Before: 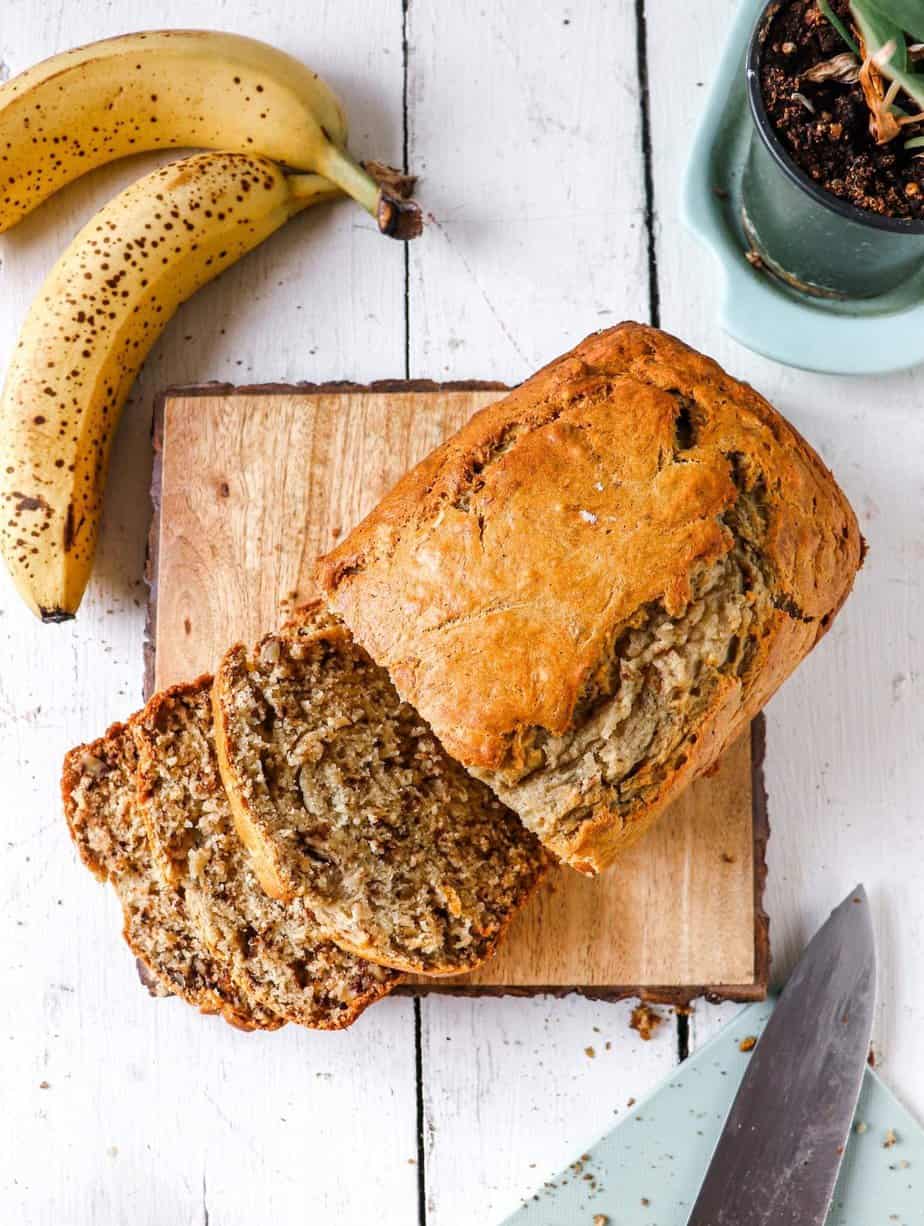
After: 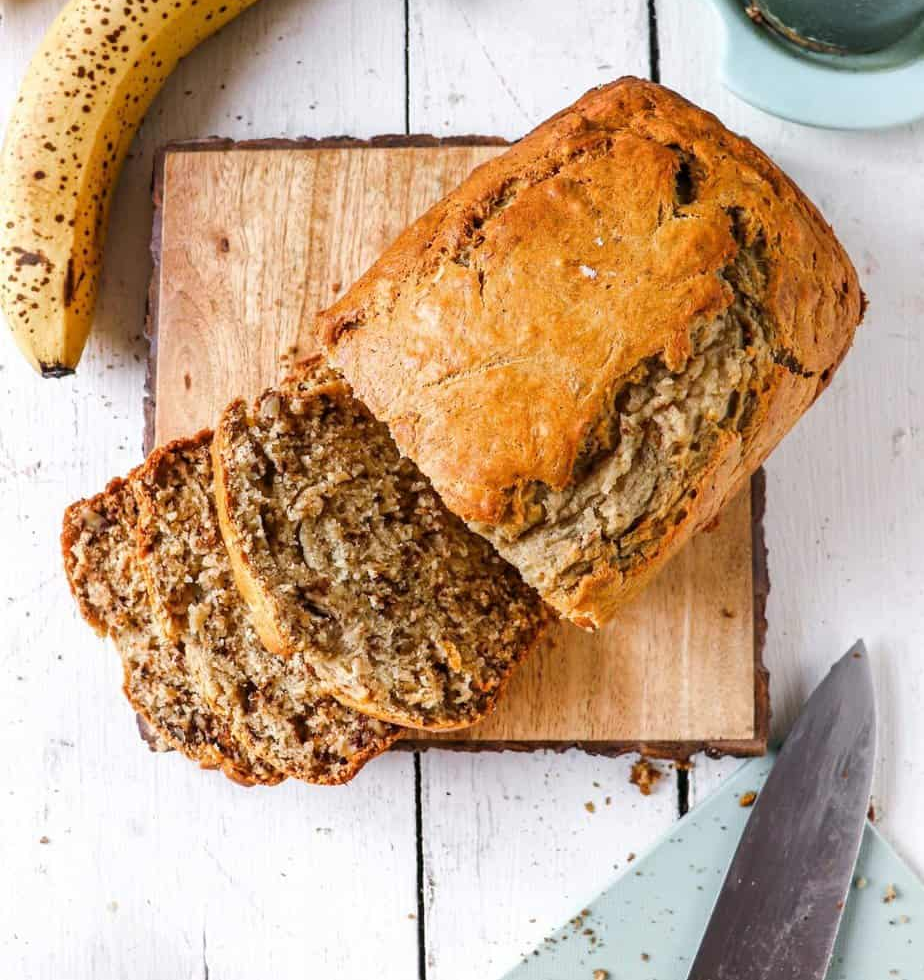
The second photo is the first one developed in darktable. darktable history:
crop and rotate: top 19.998%
